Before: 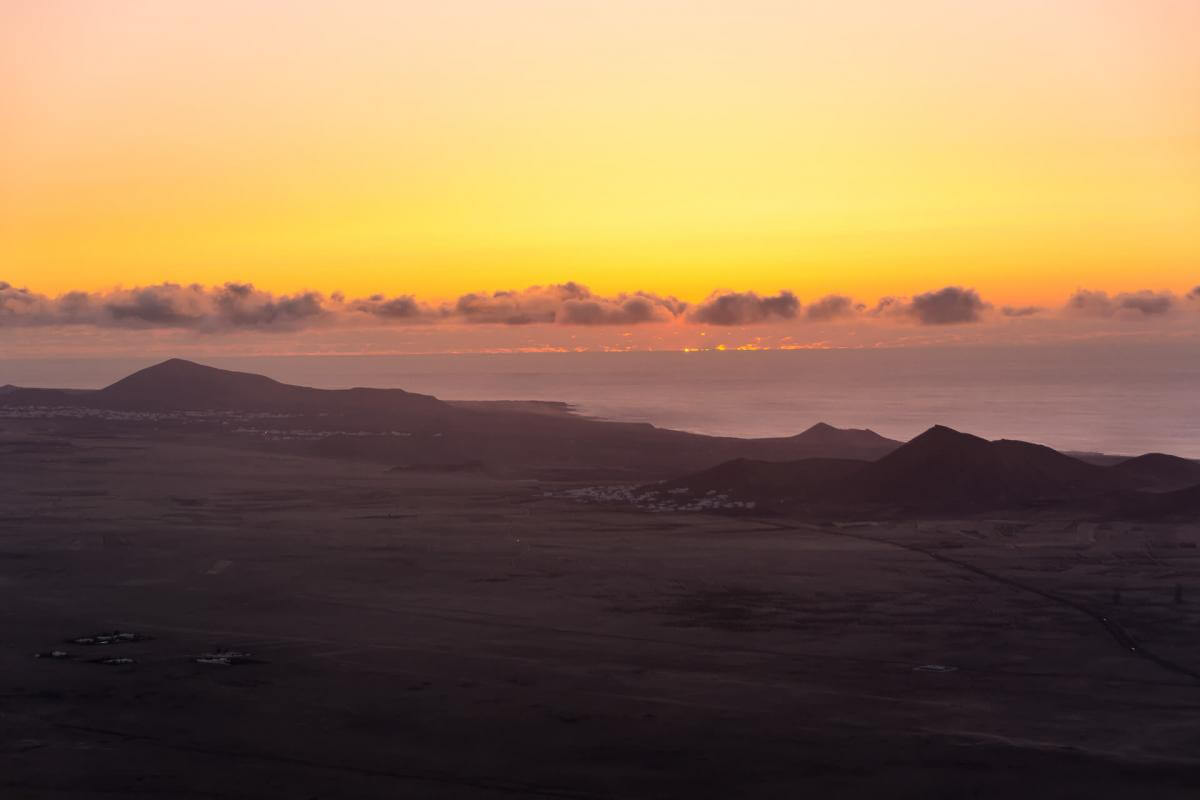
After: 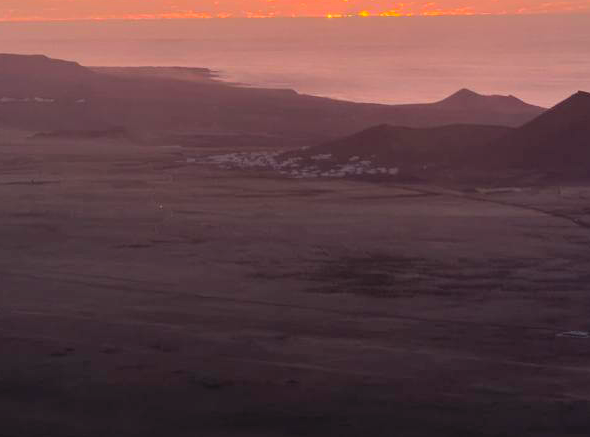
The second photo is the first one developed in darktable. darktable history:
exposure: compensate exposure bias true, compensate highlight preservation false
crop: left 29.814%, top 41.769%, right 20.966%, bottom 3.486%
contrast brightness saturation: contrast 0.065, brightness 0.17, saturation 0.411
